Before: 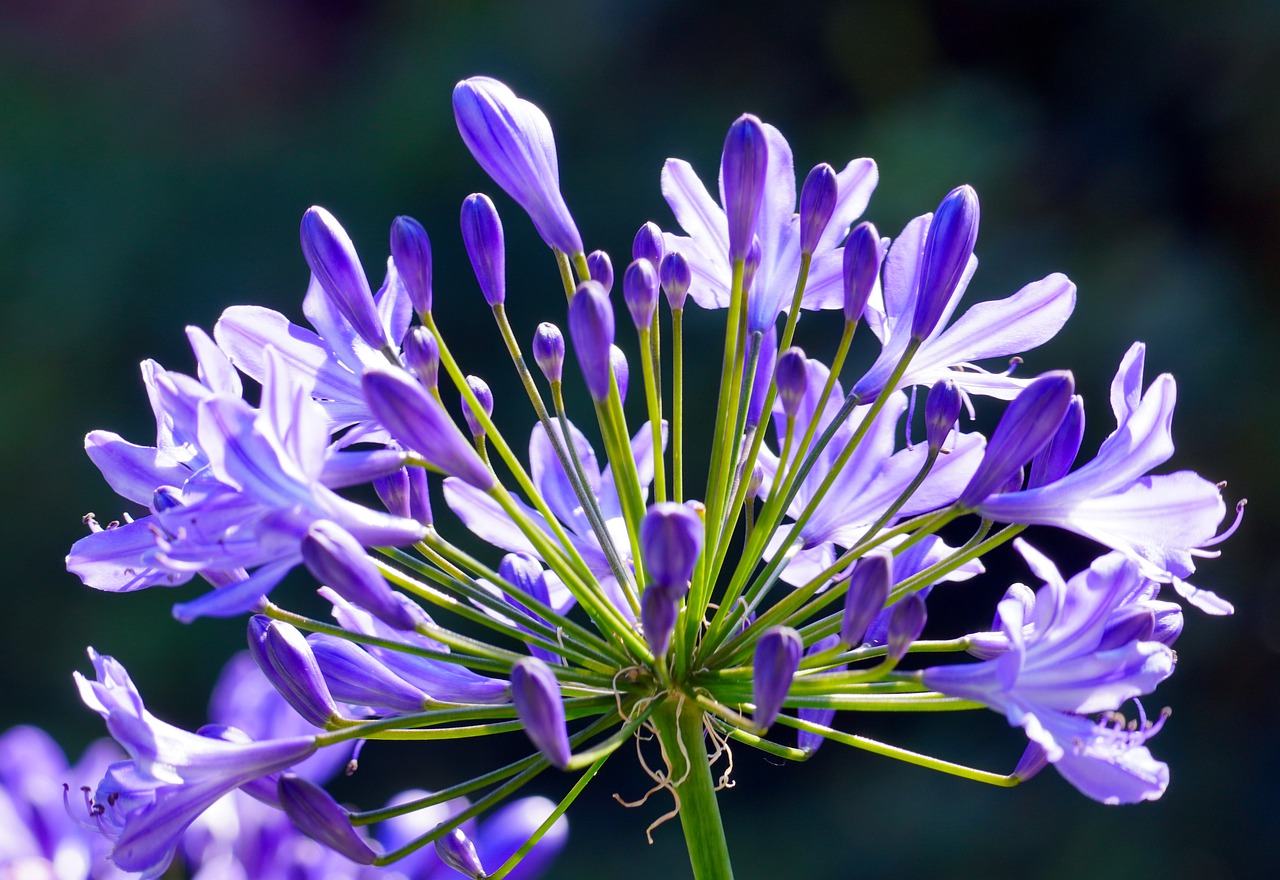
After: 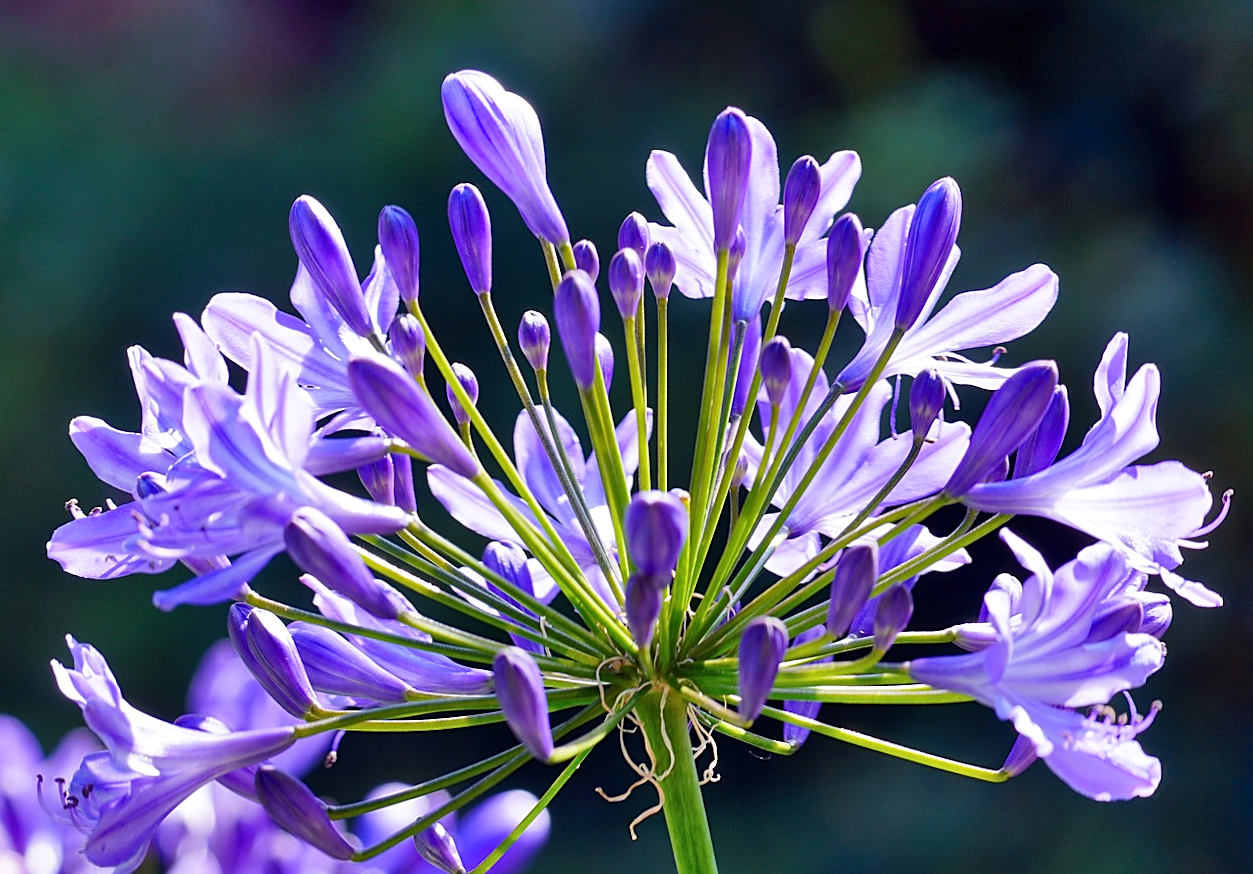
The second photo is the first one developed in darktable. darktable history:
rotate and perspective: rotation 0.226°, lens shift (vertical) -0.042, crop left 0.023, crop right 0.982, crop top 0.006, crop bottom 0.994
sharpen: on, module defaults
shadows and highlights: white point adjustment 1, soften with gaussian
